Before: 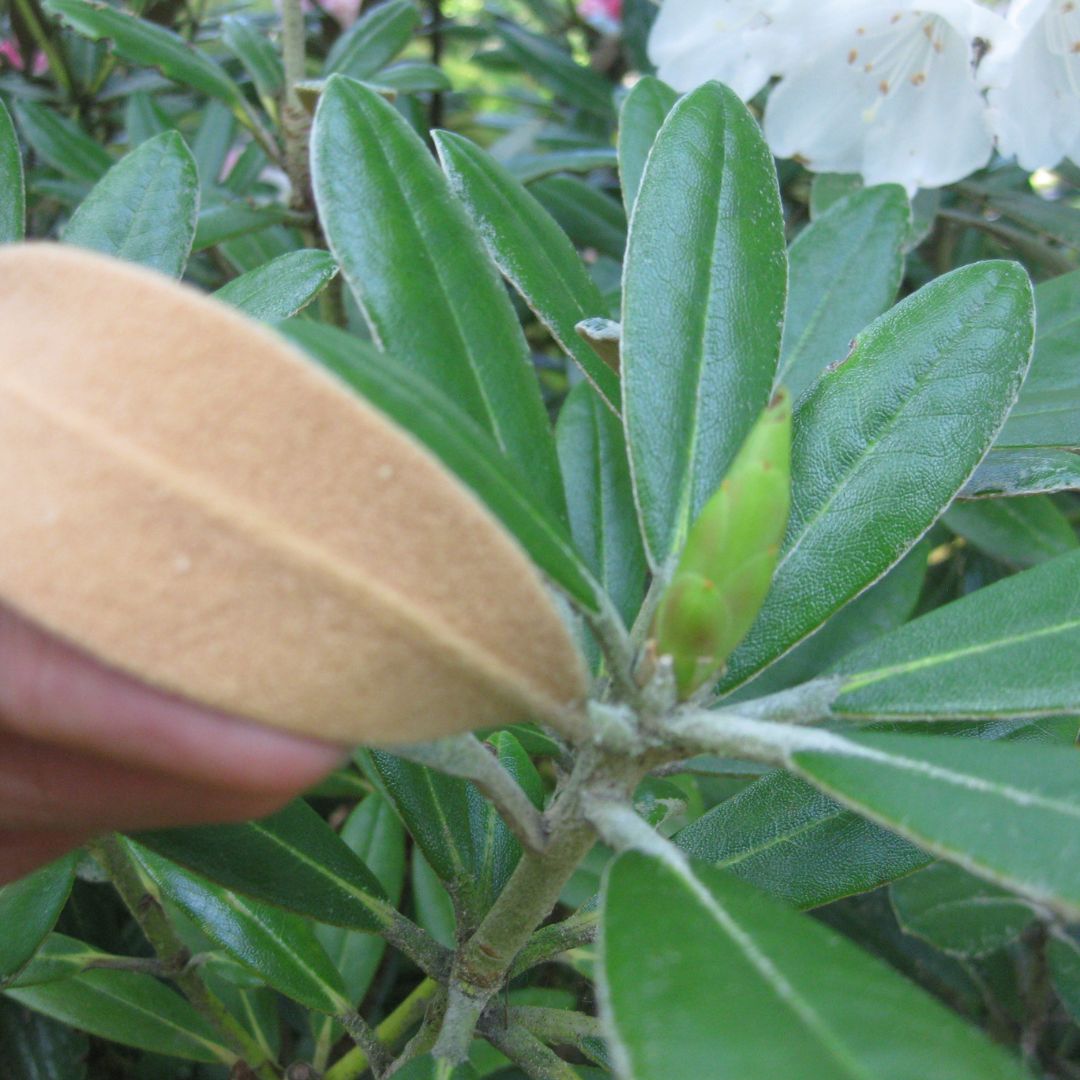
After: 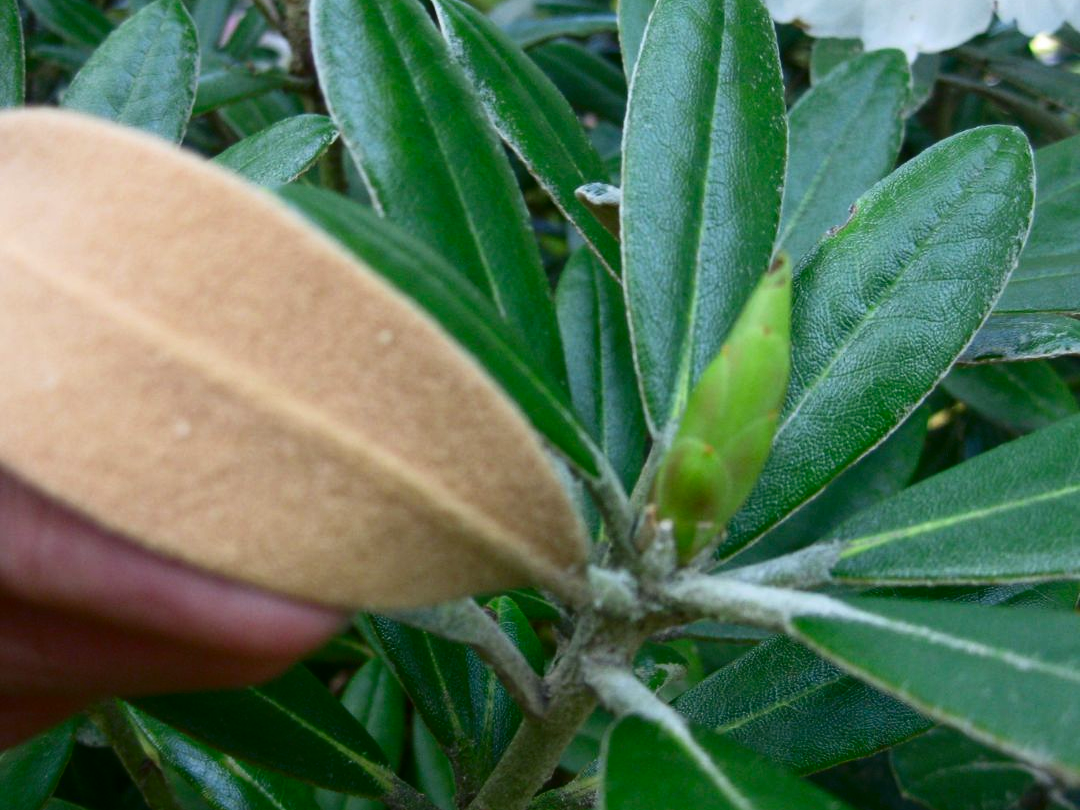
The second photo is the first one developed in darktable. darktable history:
crop and rotate: top 12.5%, bottom 12.5%
contrast brightness saturation: contrast 0.19, brightness -0.24, saturation 0.11
